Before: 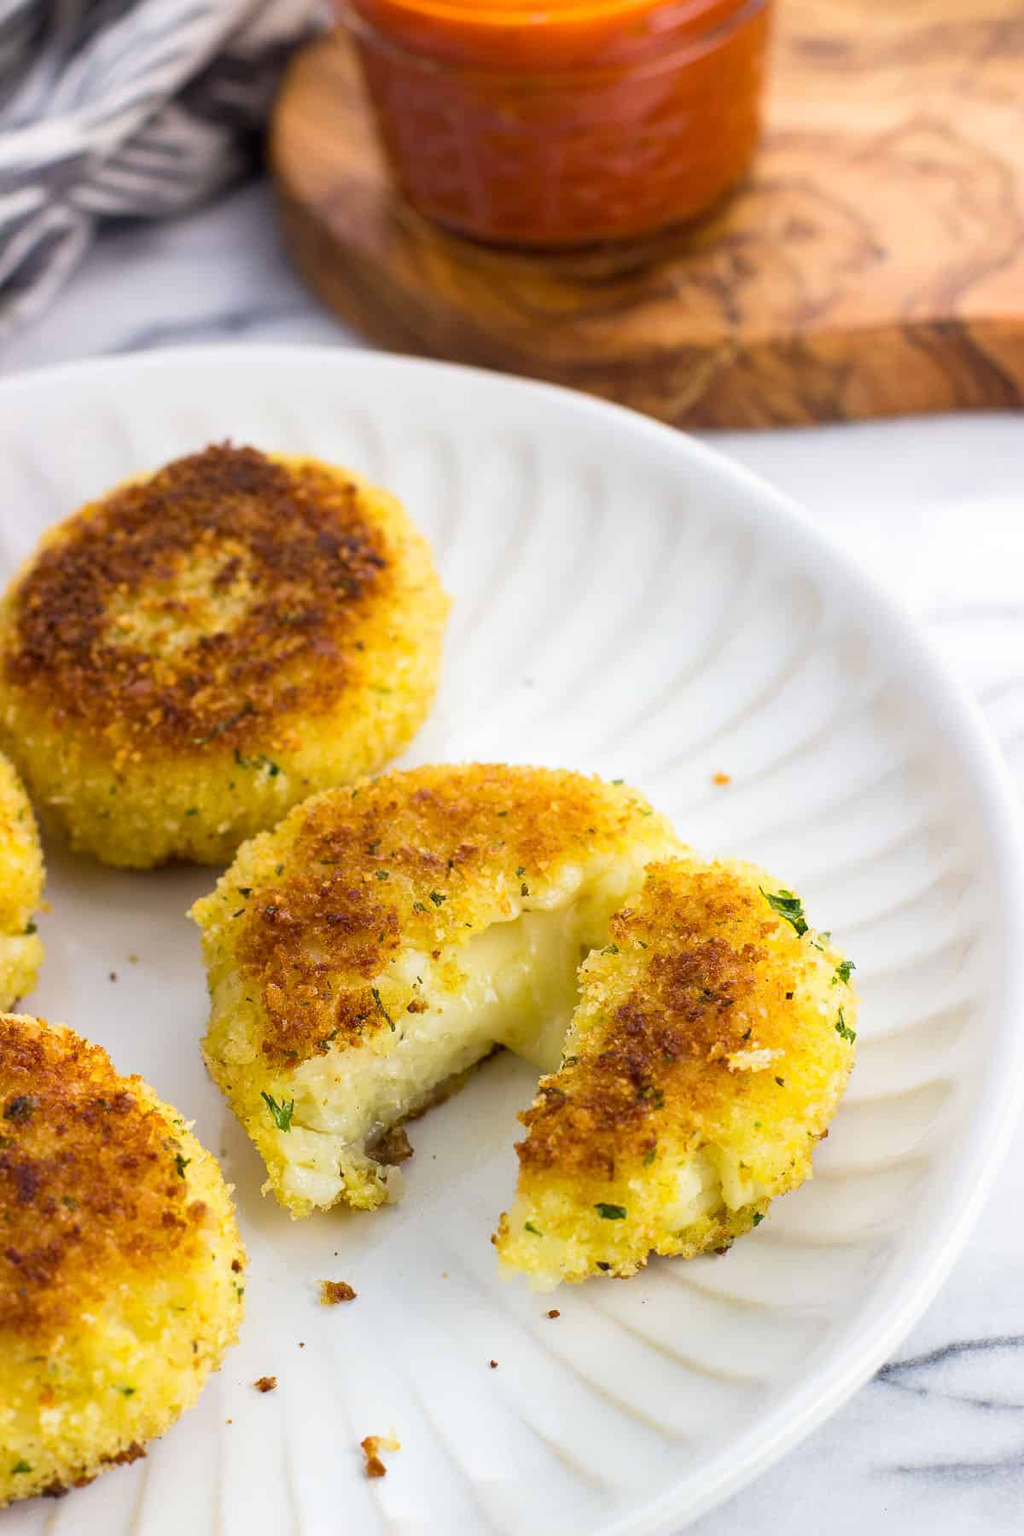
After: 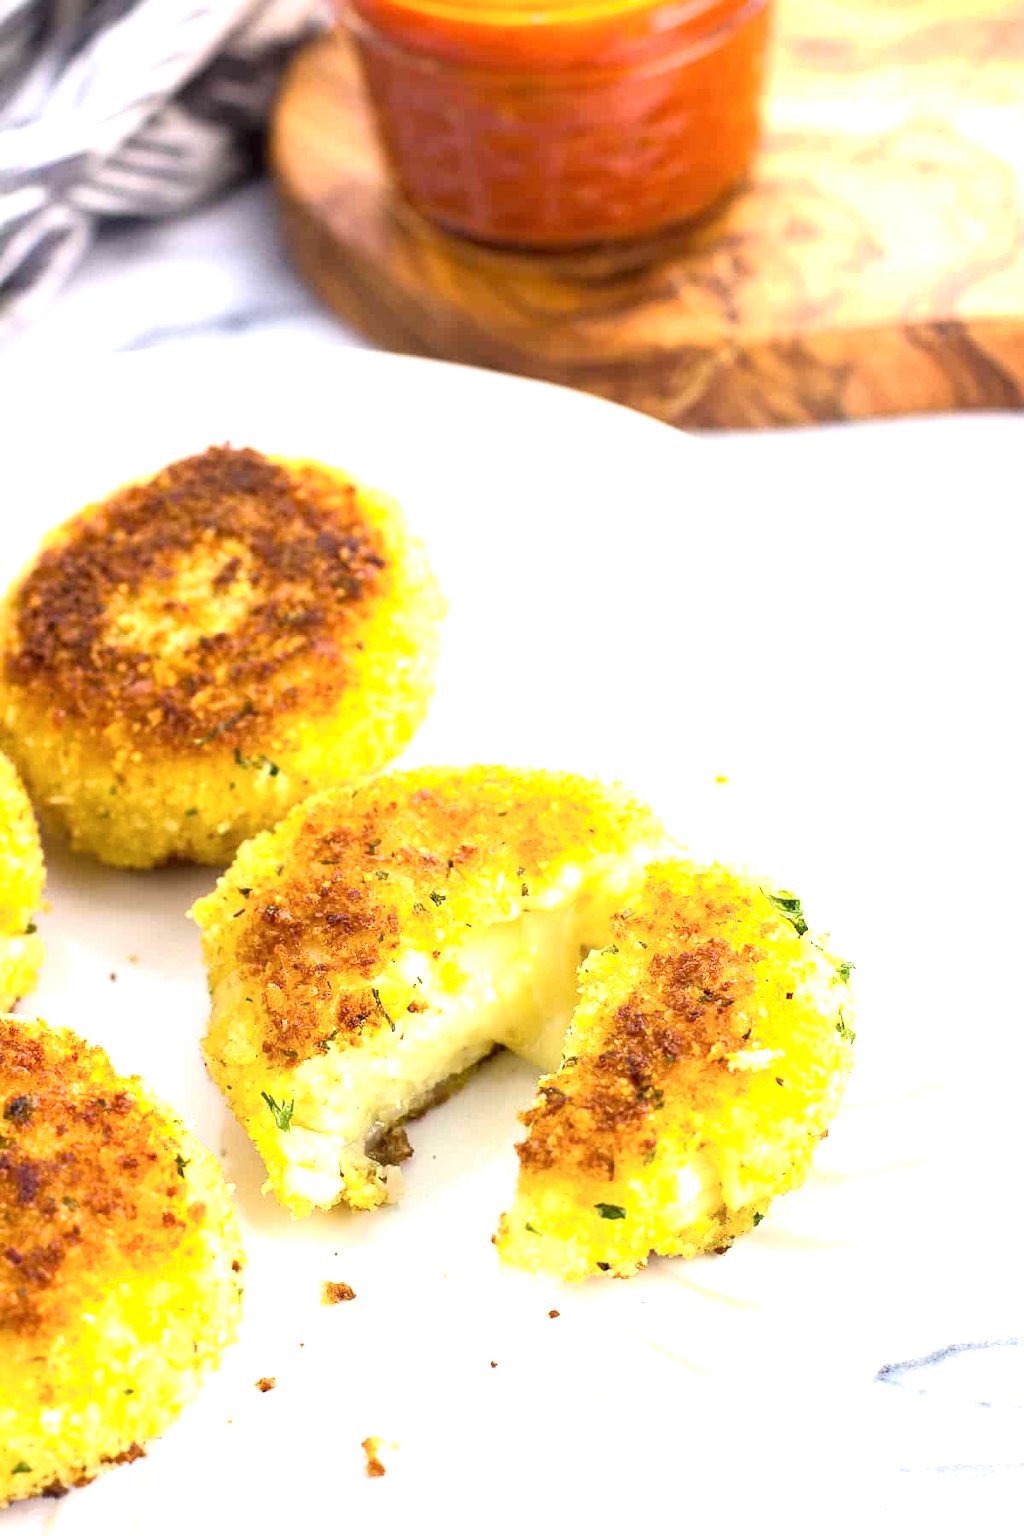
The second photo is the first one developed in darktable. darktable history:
exposure: black level correction 0, exposure 1.1 EV, compensate exposure bias true, compensate highlight preservation false
shadows and highlights: shadows -30, highlights 30
